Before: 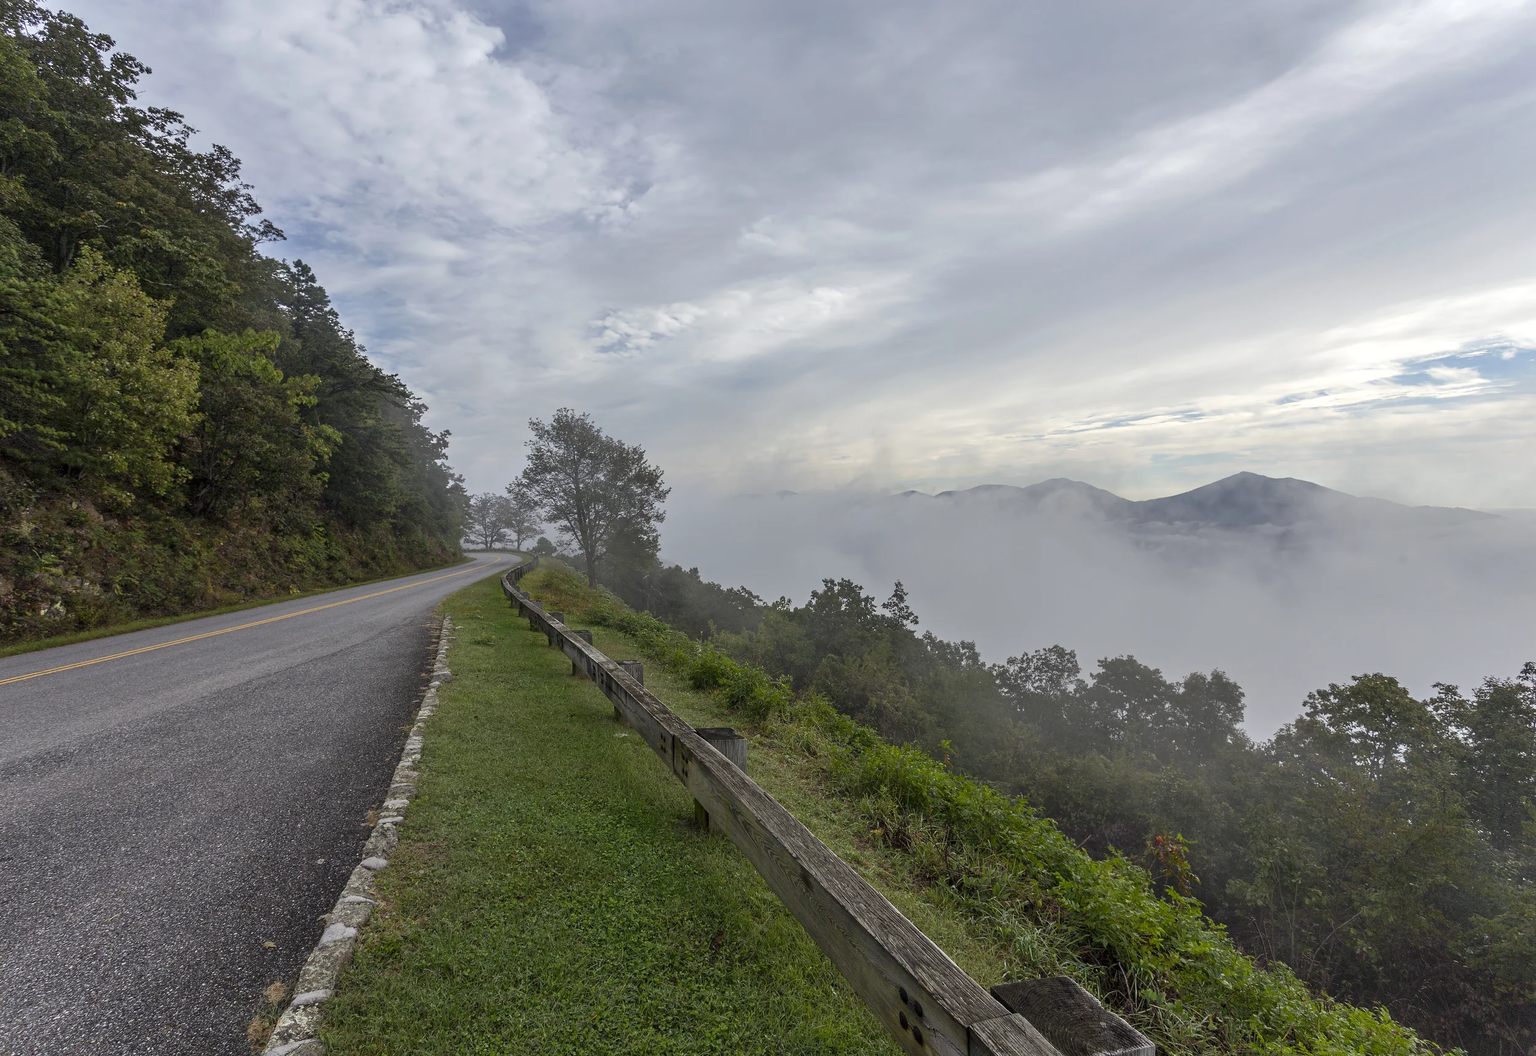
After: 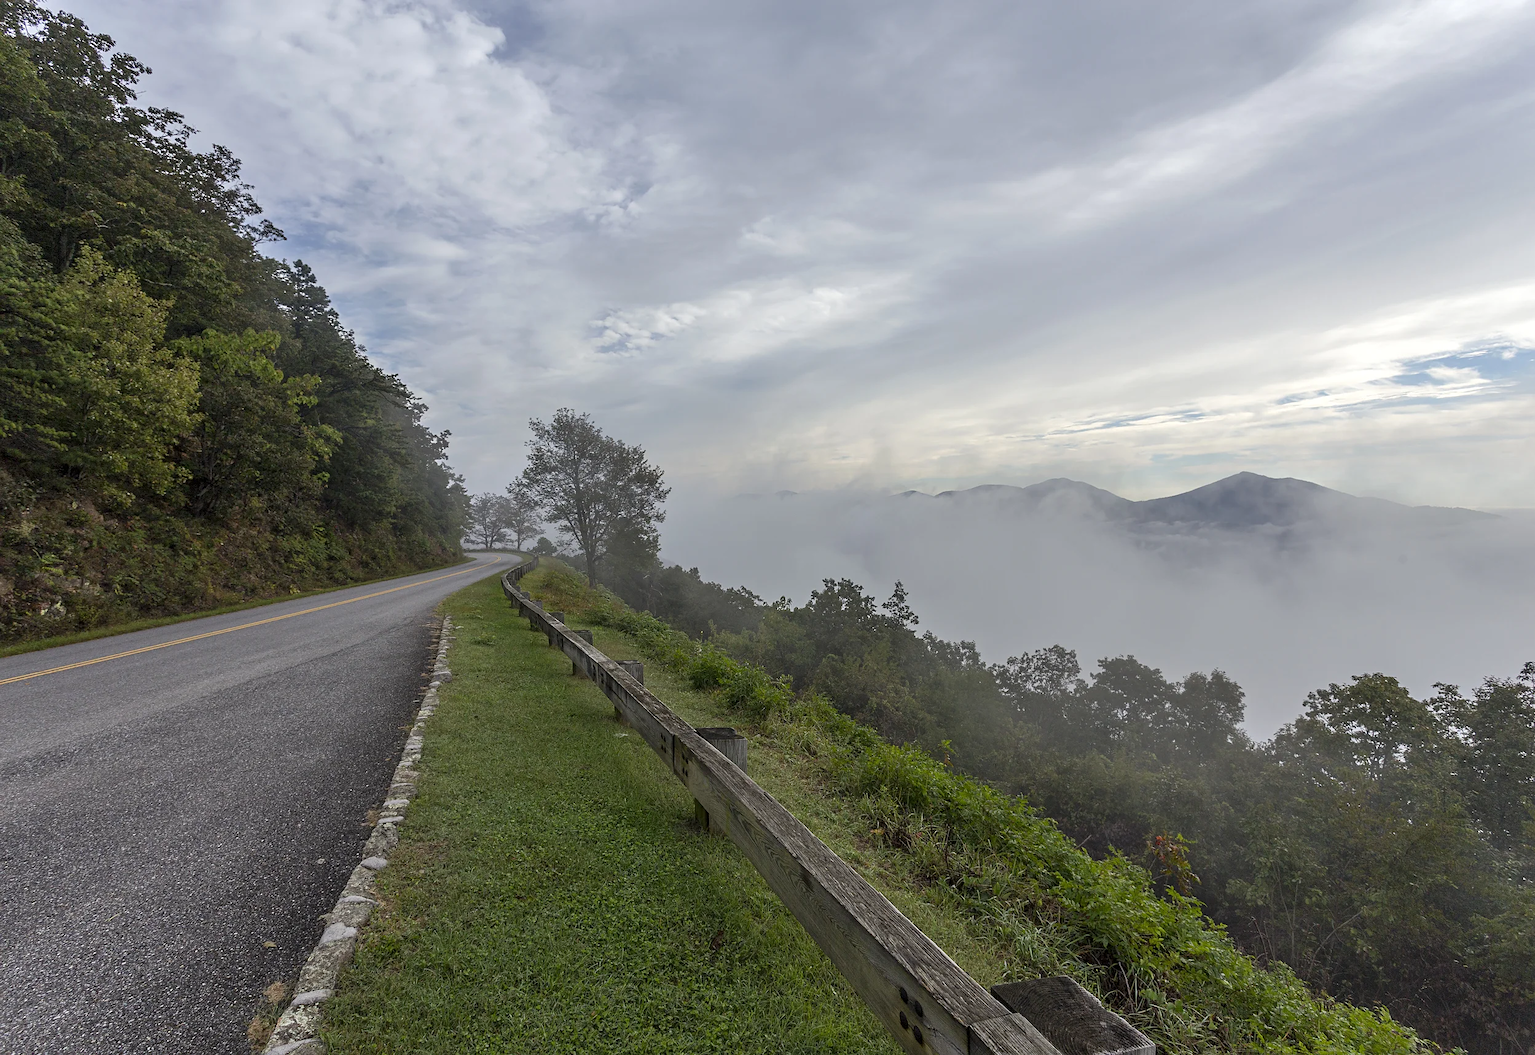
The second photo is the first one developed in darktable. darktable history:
sharpen: amount 0.204
